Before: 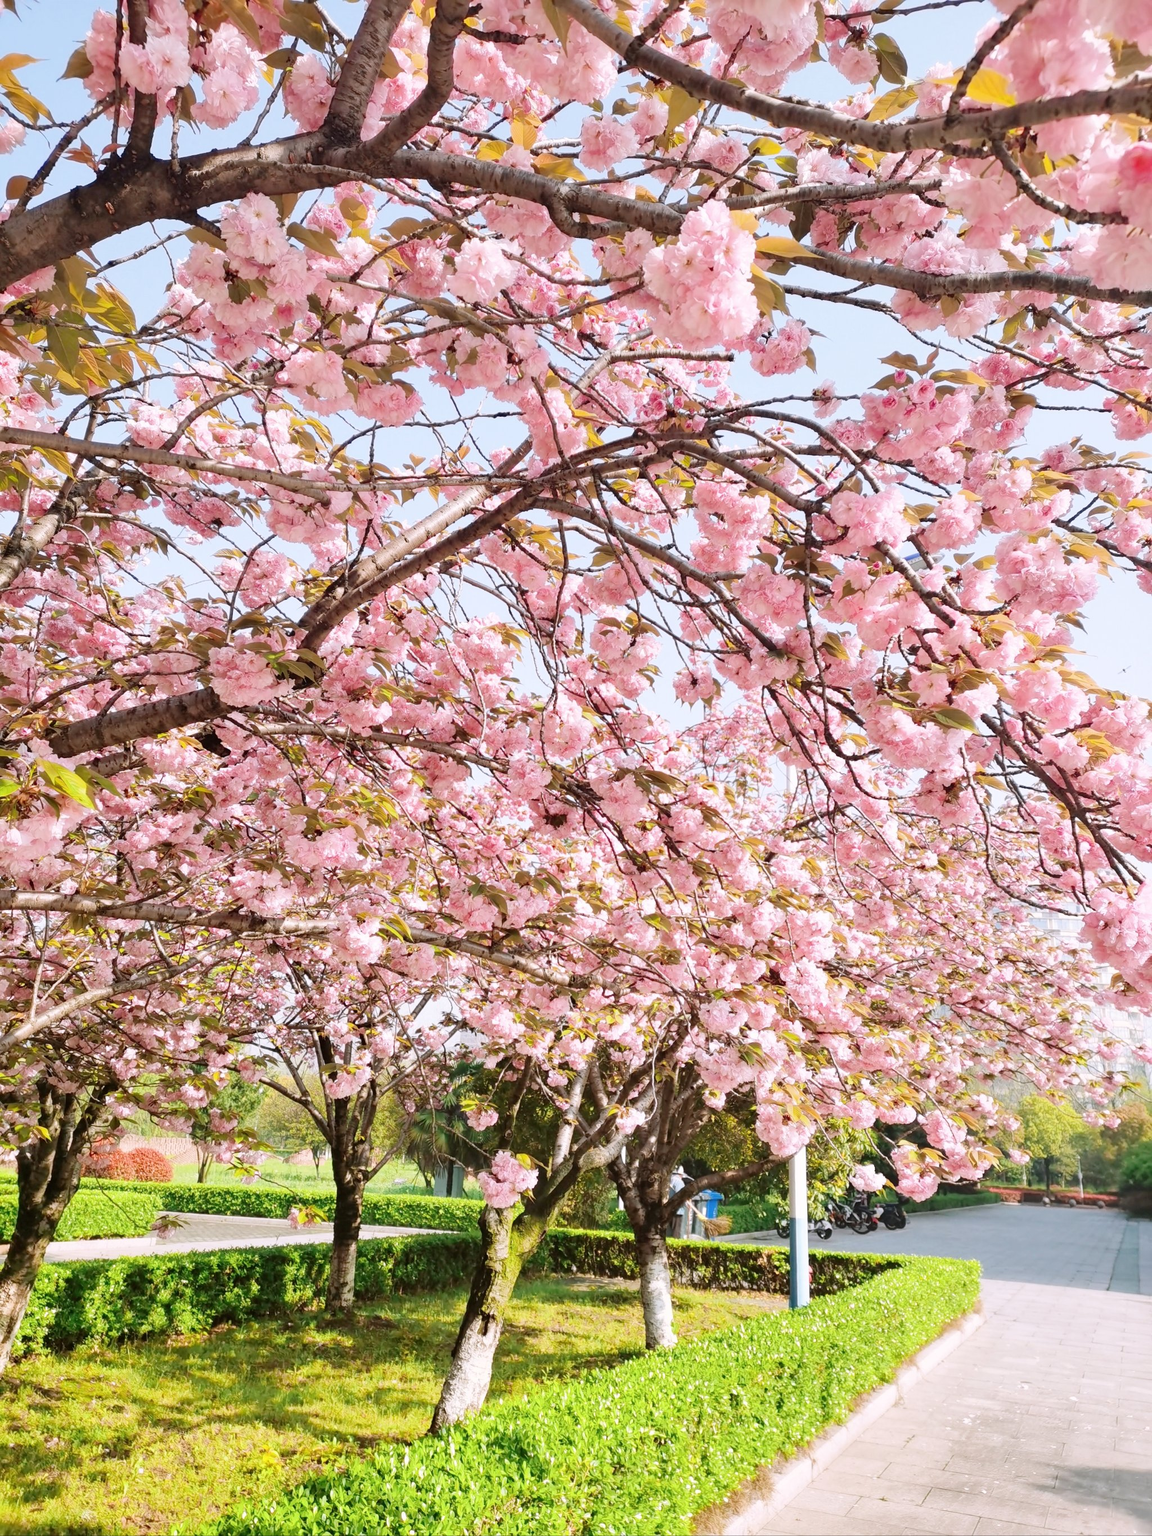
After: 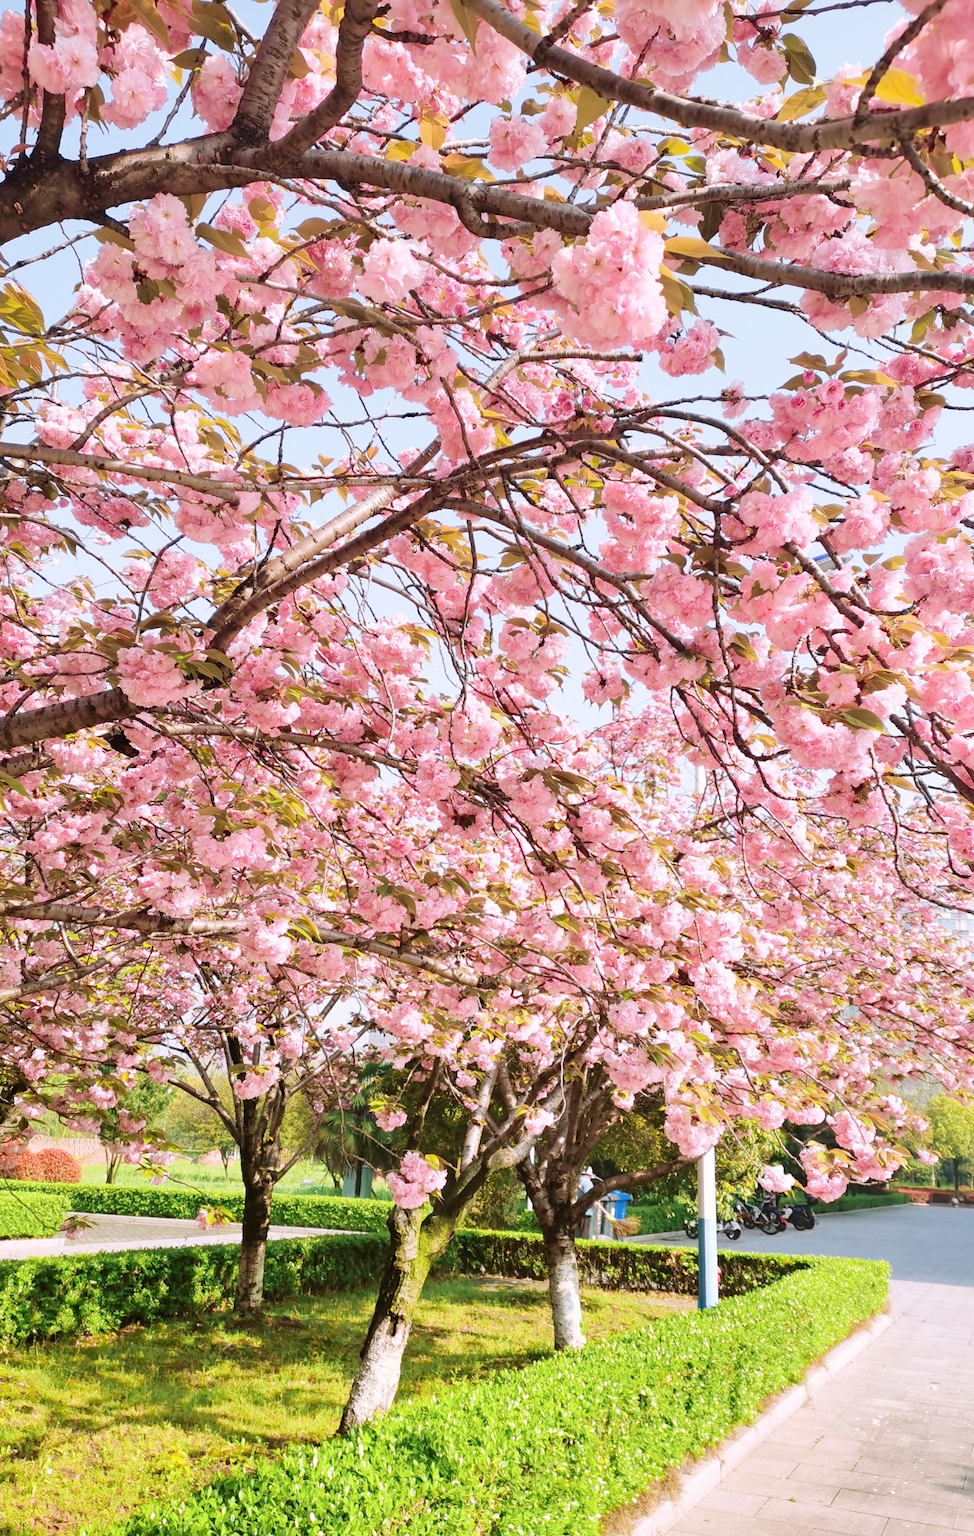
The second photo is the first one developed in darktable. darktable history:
crop: left 7.976%, right 7.448%
velvia: on, module defaults
